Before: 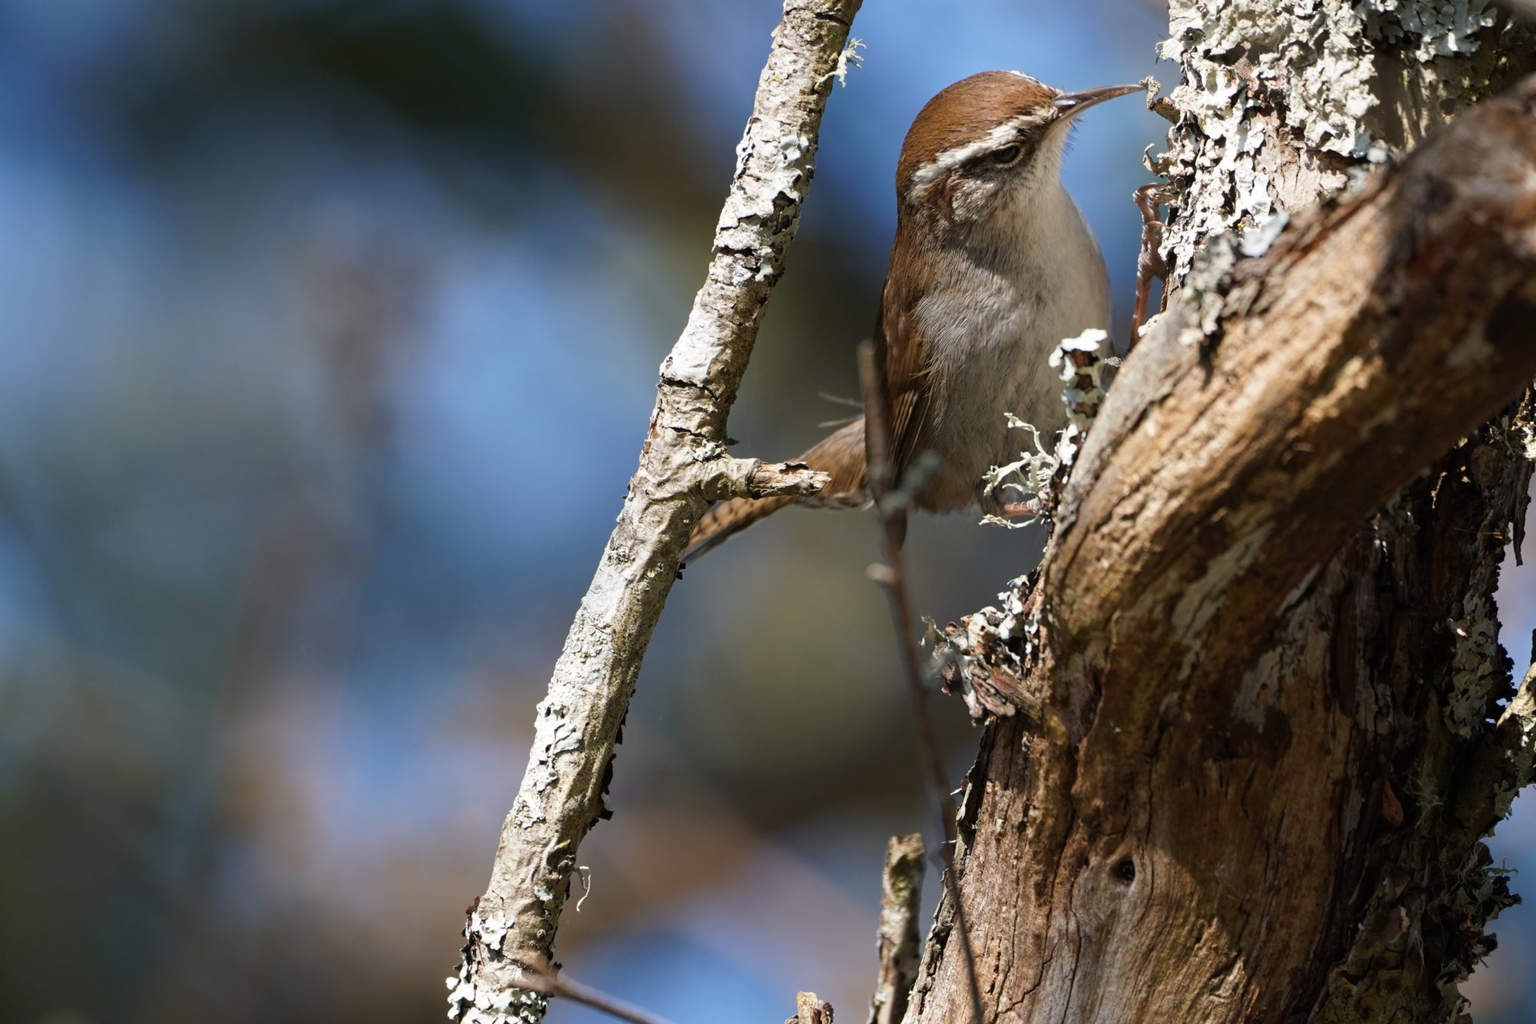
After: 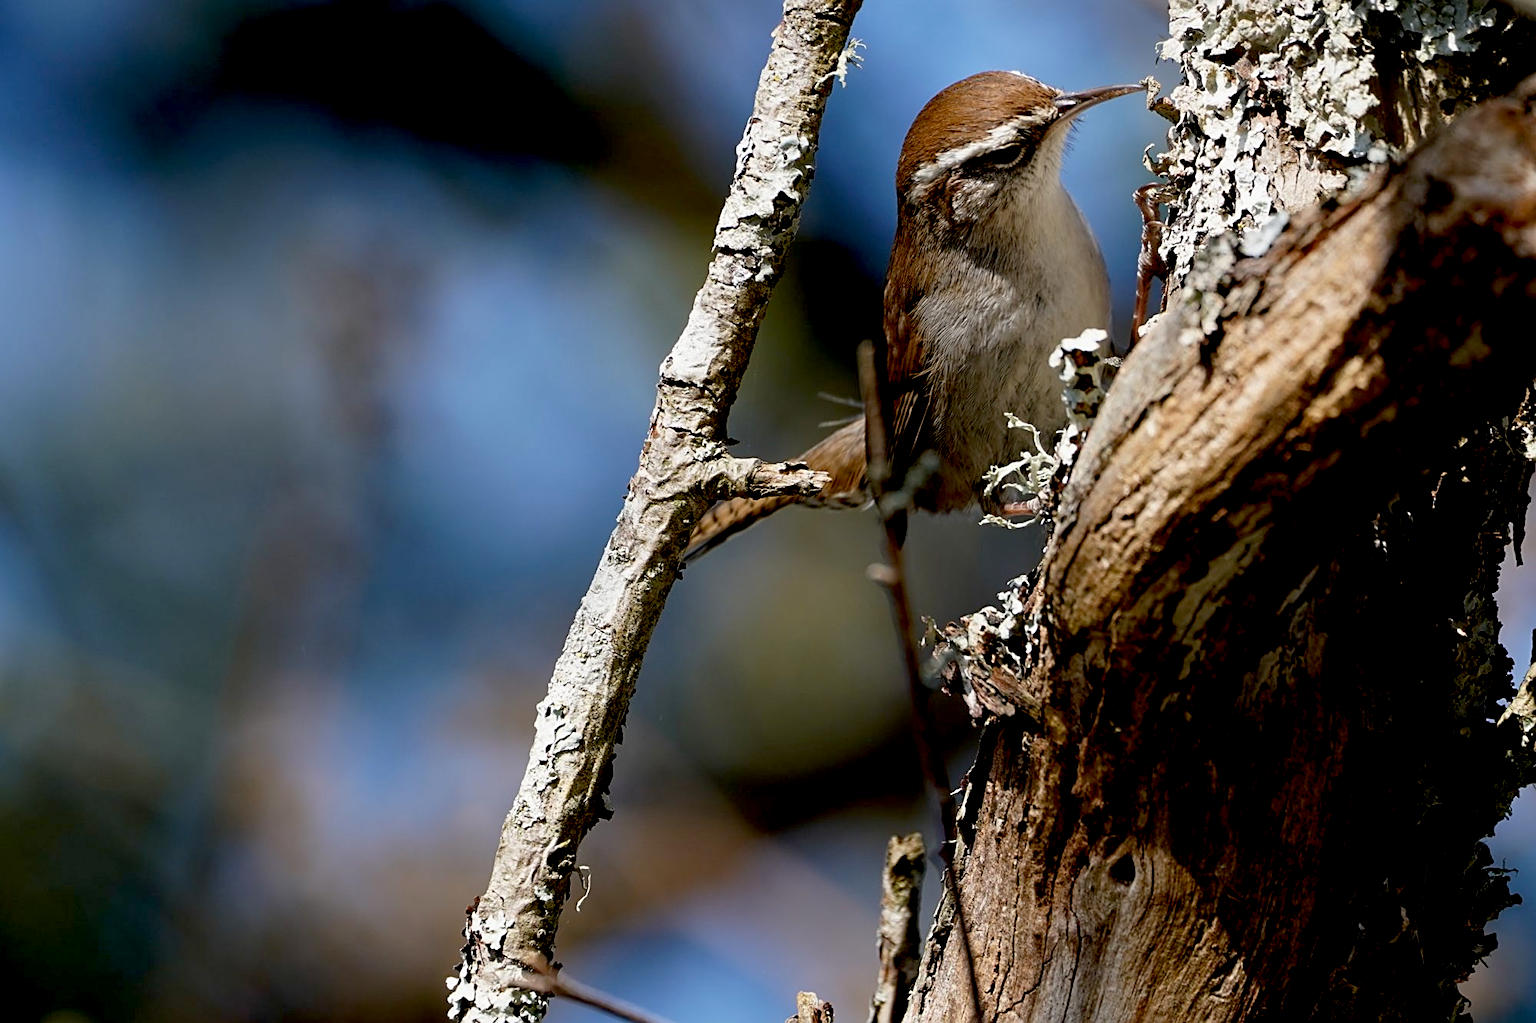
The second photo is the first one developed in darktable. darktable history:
exposure: black level correction 0.027, exposure -0.079 EV, compensate highlight preservation false
sharpen: on, module defaults
